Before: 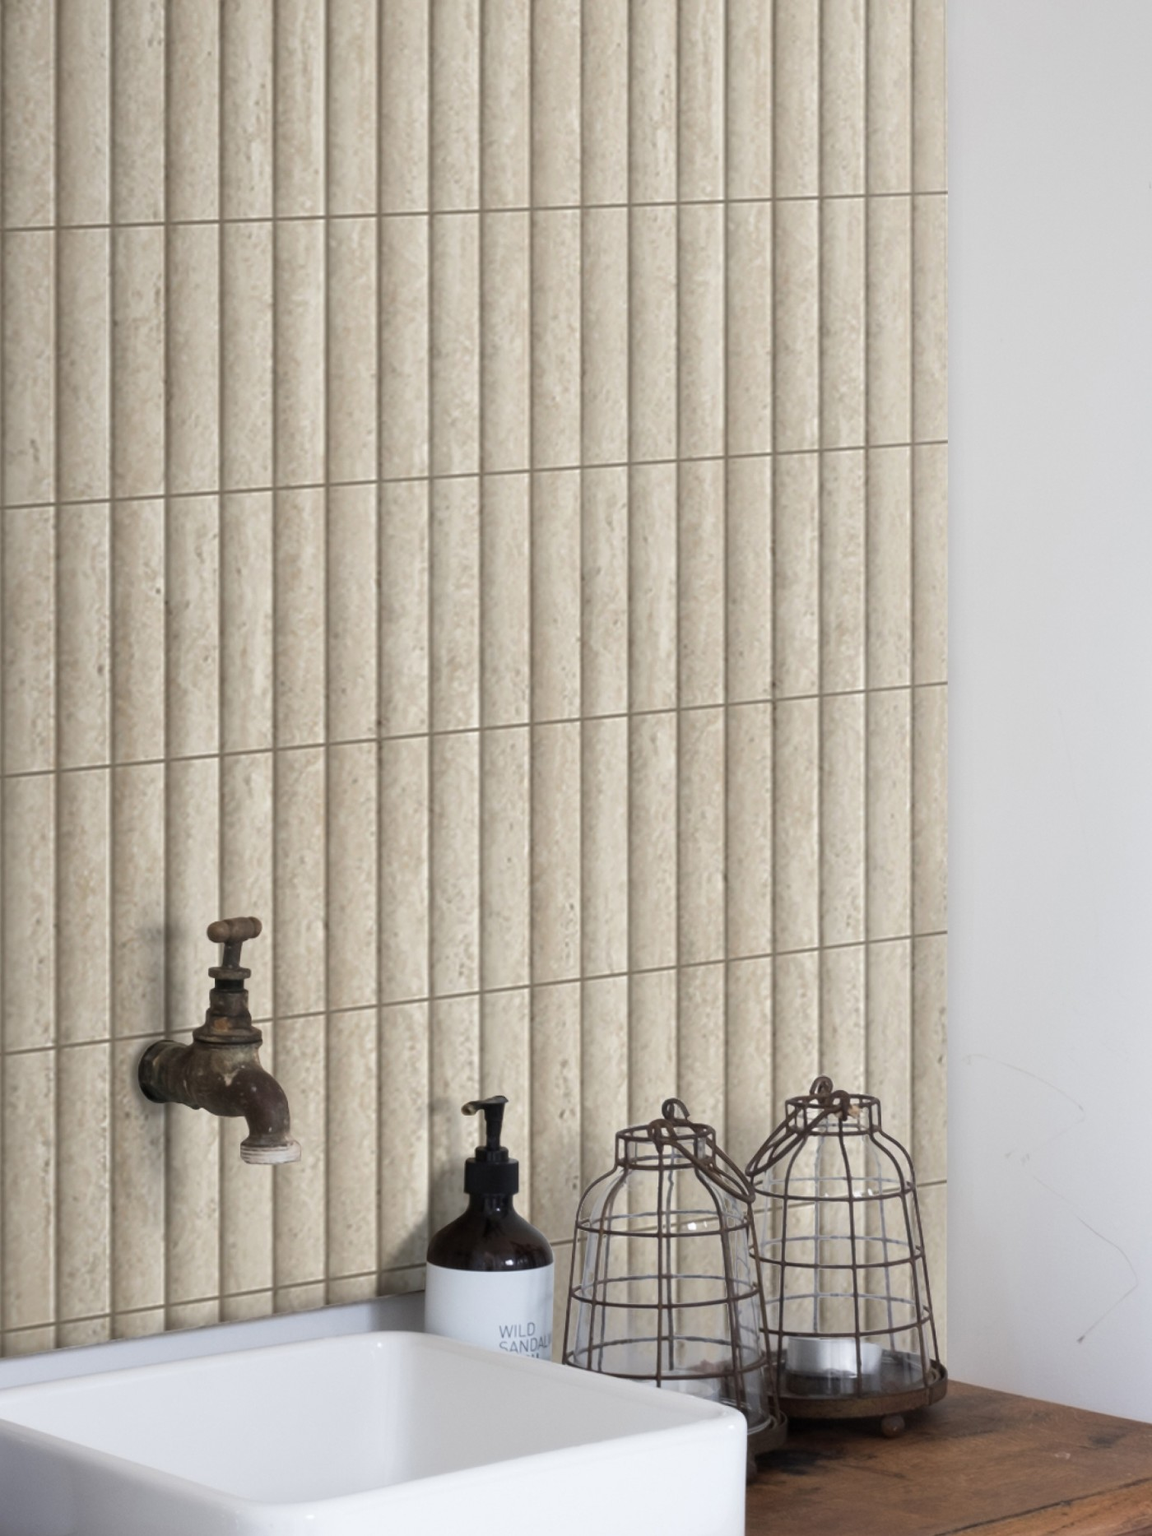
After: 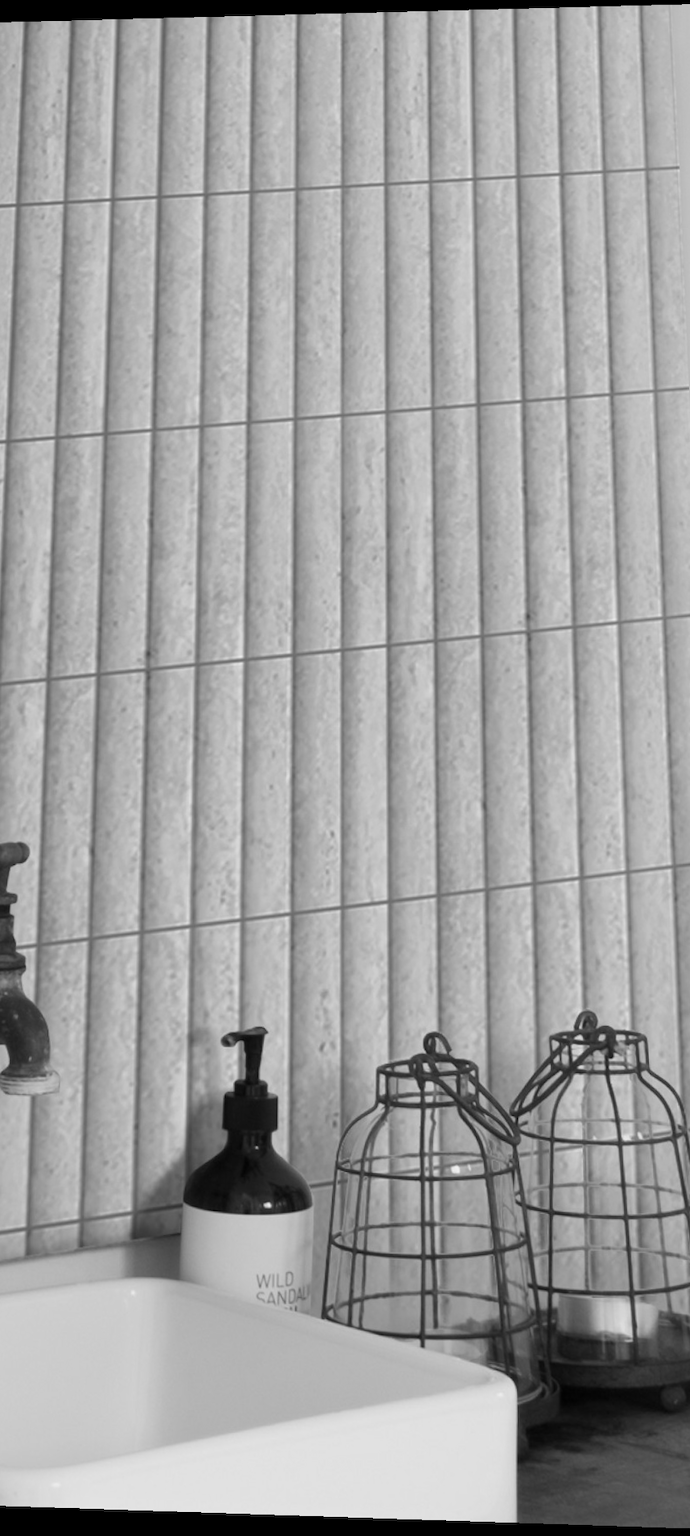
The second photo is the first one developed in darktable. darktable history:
crop: left 21.496%, right 22.254%
rotate and perspective: rotation 0.128°, lens shift (vertical) -0.181, lens shift (horizontal) -0.044, shear 0.001, automatic cropping off
monochrome: a 30.25, b 92.03
white balance: red 0.954, blue 1.079
